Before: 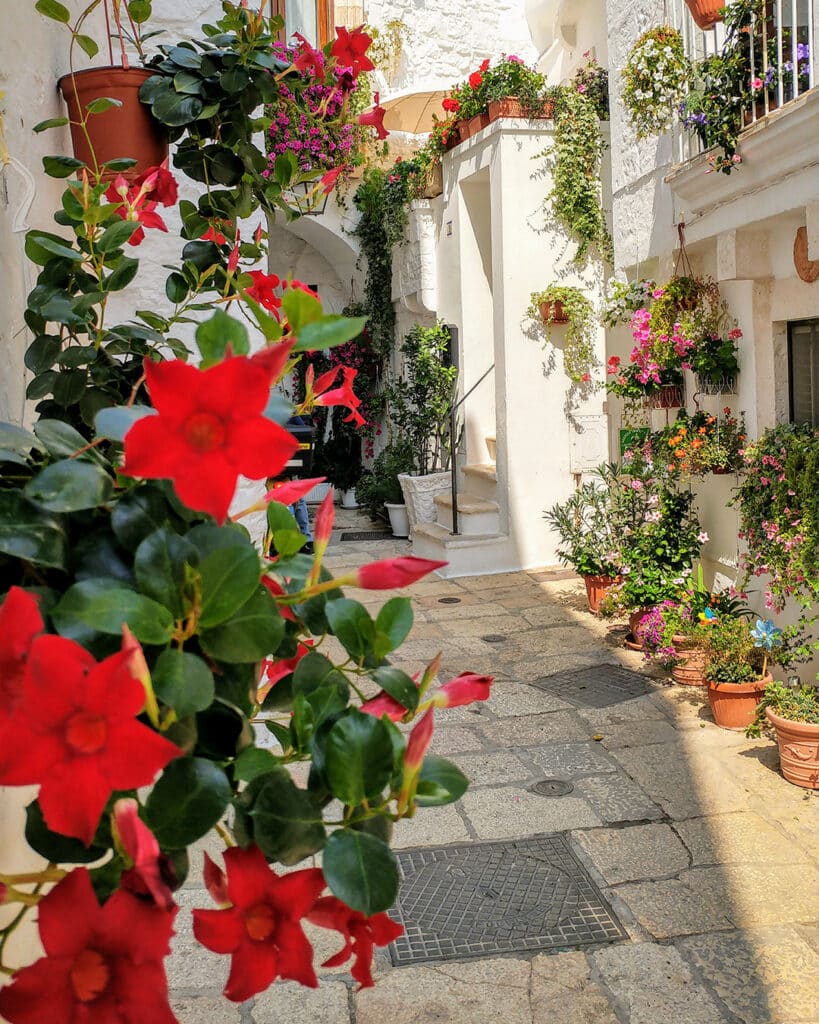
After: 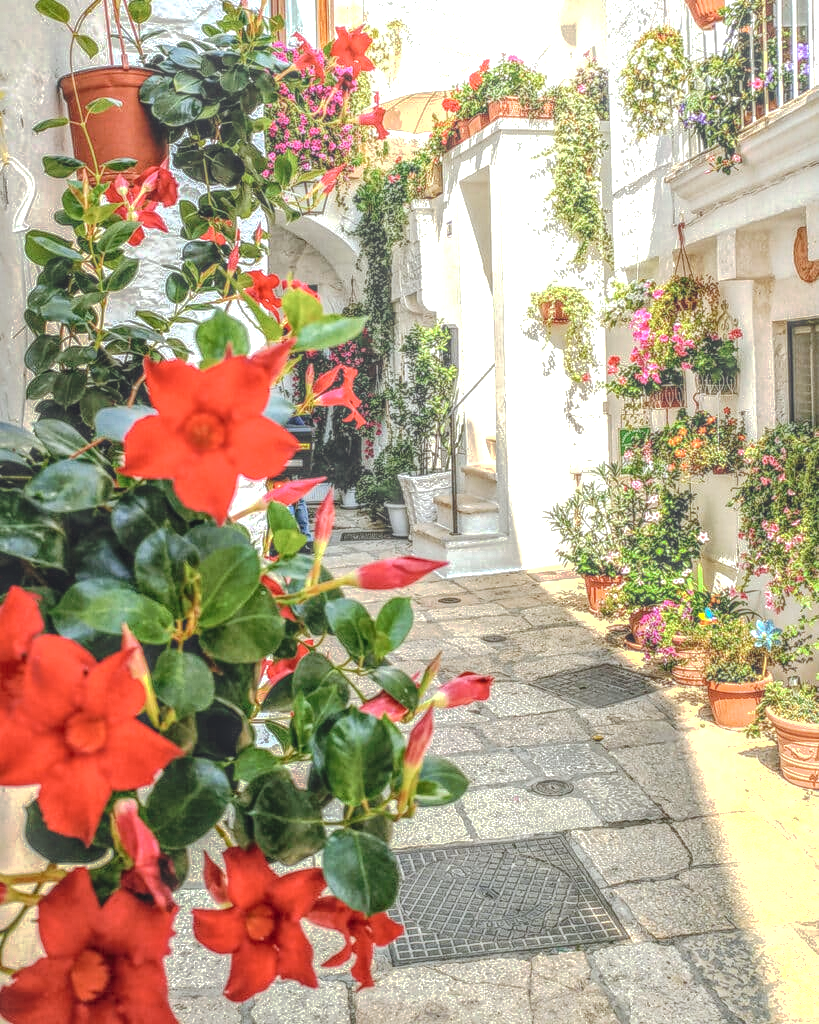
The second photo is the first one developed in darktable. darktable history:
exposure: black level correction 0, exposure 0.9 EV, compensate highlight preservation false
local contrast: highlights 0%, shadows 0%, detail 200%, midtone range 0.25
tone curve: curves: ch0 [(0, 0) (0.003, 0.048) (0.011, 0.055) (0.025, 0.065) (0.044, 0.089) (0.069, 0.111) (0.1, 0.132) (0.136, 0.163) (0.177, 0.21) (0.224, 0.259) (0.277, 0.323) (0.335, 0.385) (0.399, 0.442) (0.468, 0.508) (0.543, 0.578) (0.623, 0.648) (0.709, 0.716) (0.801, 0.781) (0.898, 0.845) (1, 1)], preserve colors none
color balance: lift [1.004, 1.002, 1.002, 0.998], gamma [1, 1.007, 1.002, 0.993], gain [1, 0.977, 1.013, 1.023], contrast -3.64%
color balance rgb: shadows lift › chroma 3.88%, shadows lift › hue 88.52°, power › hue 214.65°, global offset › chroma 0.1%, global offset › hue 252.4°, contrast 4.45%
